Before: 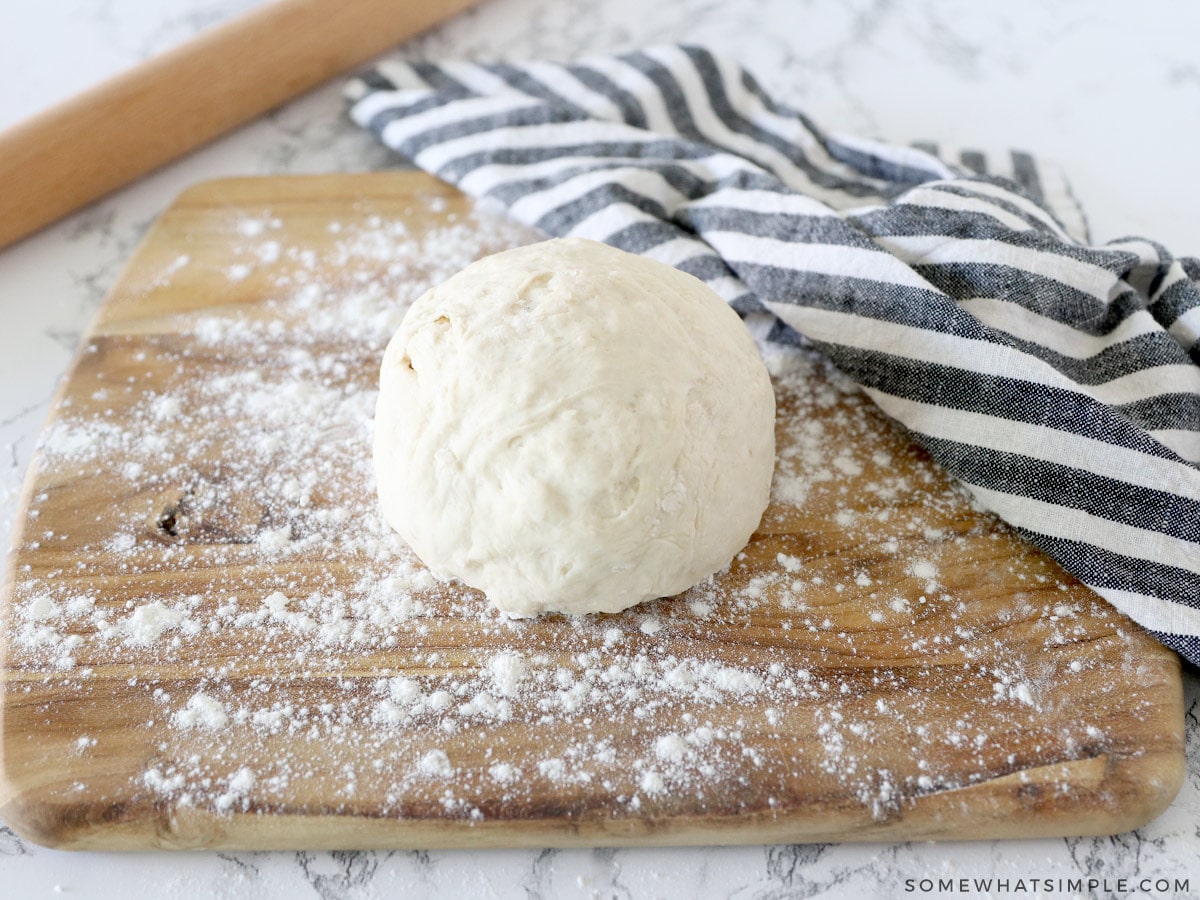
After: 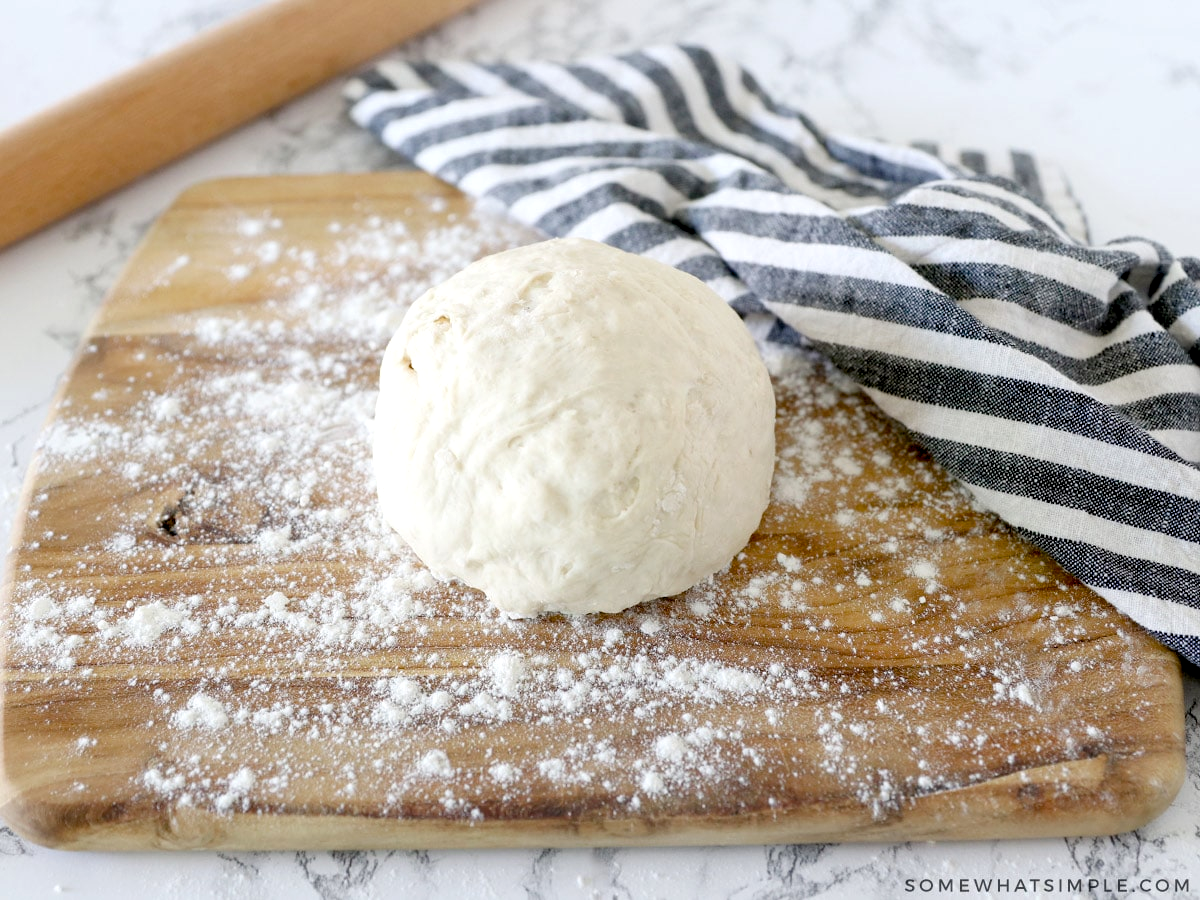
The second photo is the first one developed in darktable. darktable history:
color balance rgb: global offset › luminance -0.475%, linear chroma grading › shadows 31.491%, linear chroma grading › global chroma -1.694%, linear chroma grading › mid-tones 3.667%, perceptual saturation grading › global saturation 0.467%, contrast 5.057%
